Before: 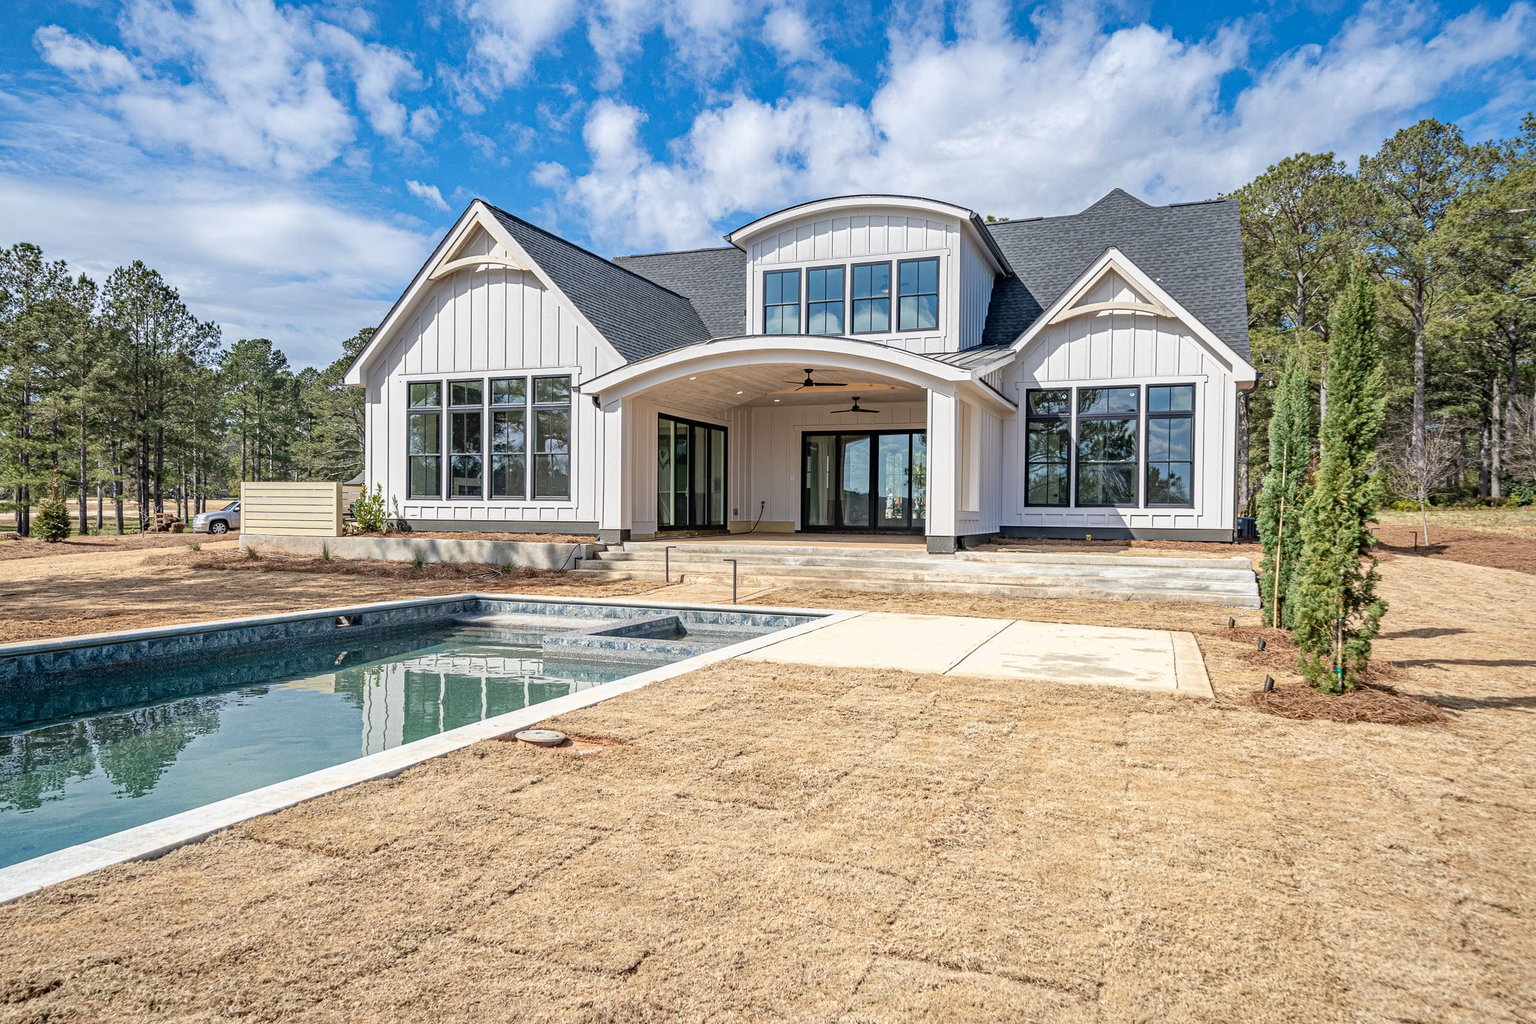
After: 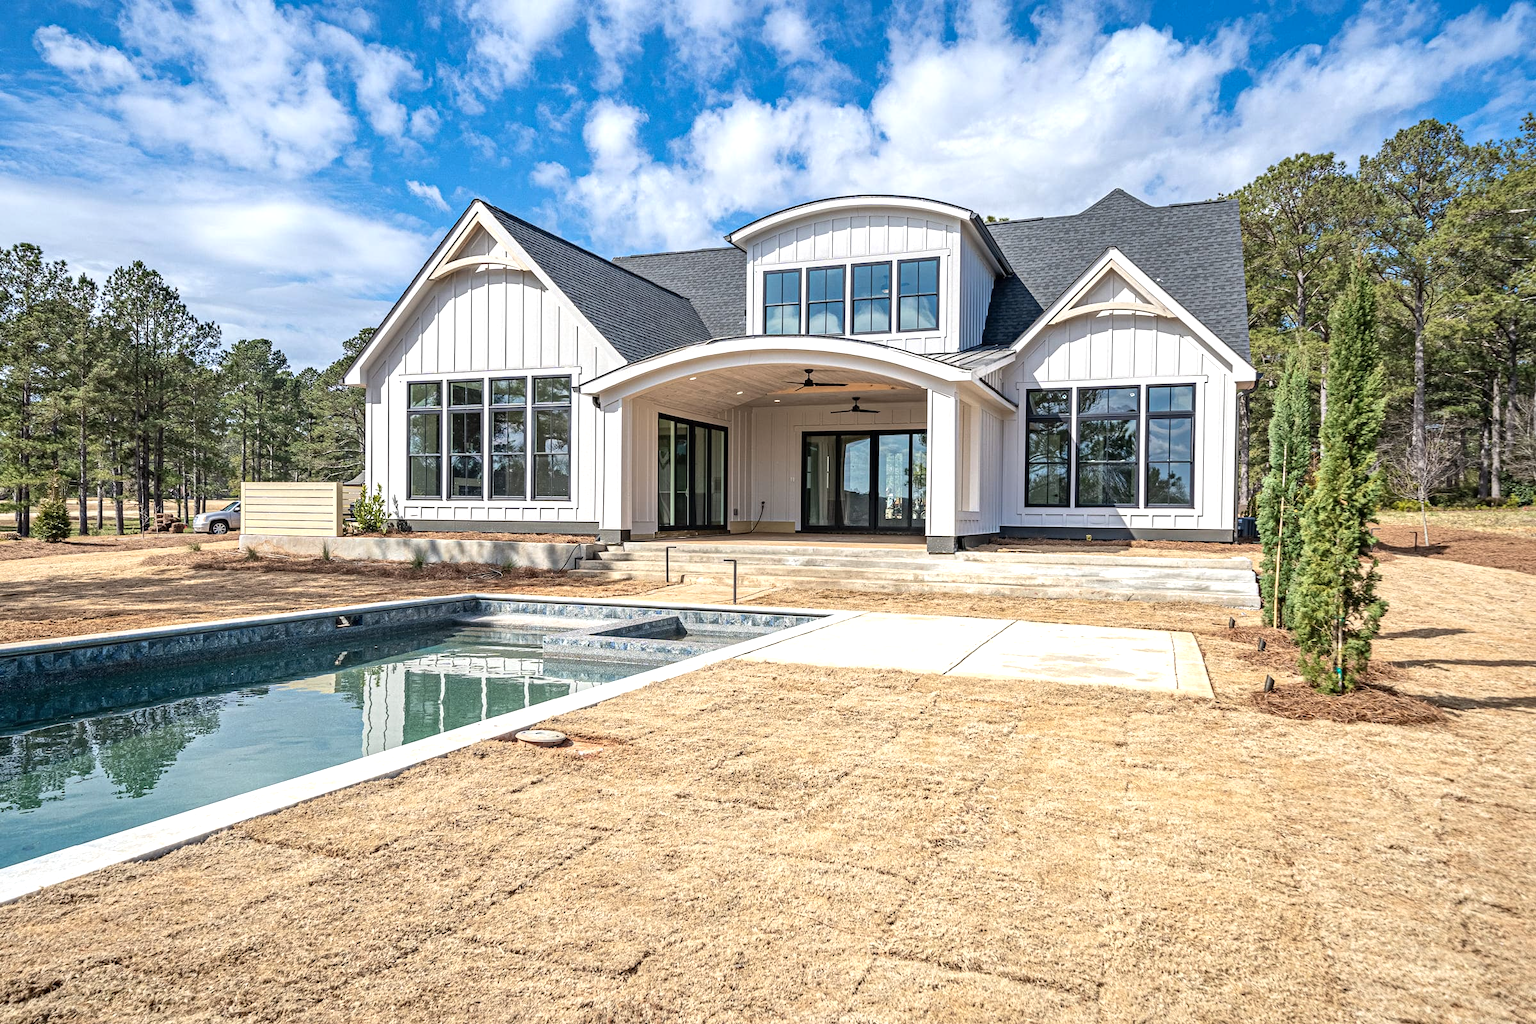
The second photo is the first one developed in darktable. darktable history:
color balance rgb: perceptual saturation grading › global saturation -0.079%, perceptual brilliance grading › highlights 16.417%, perceptual brilliance grading › mid-tones 6.159%, perceptual brilliance grading › shadows -15.792%, contrast -10.605%
